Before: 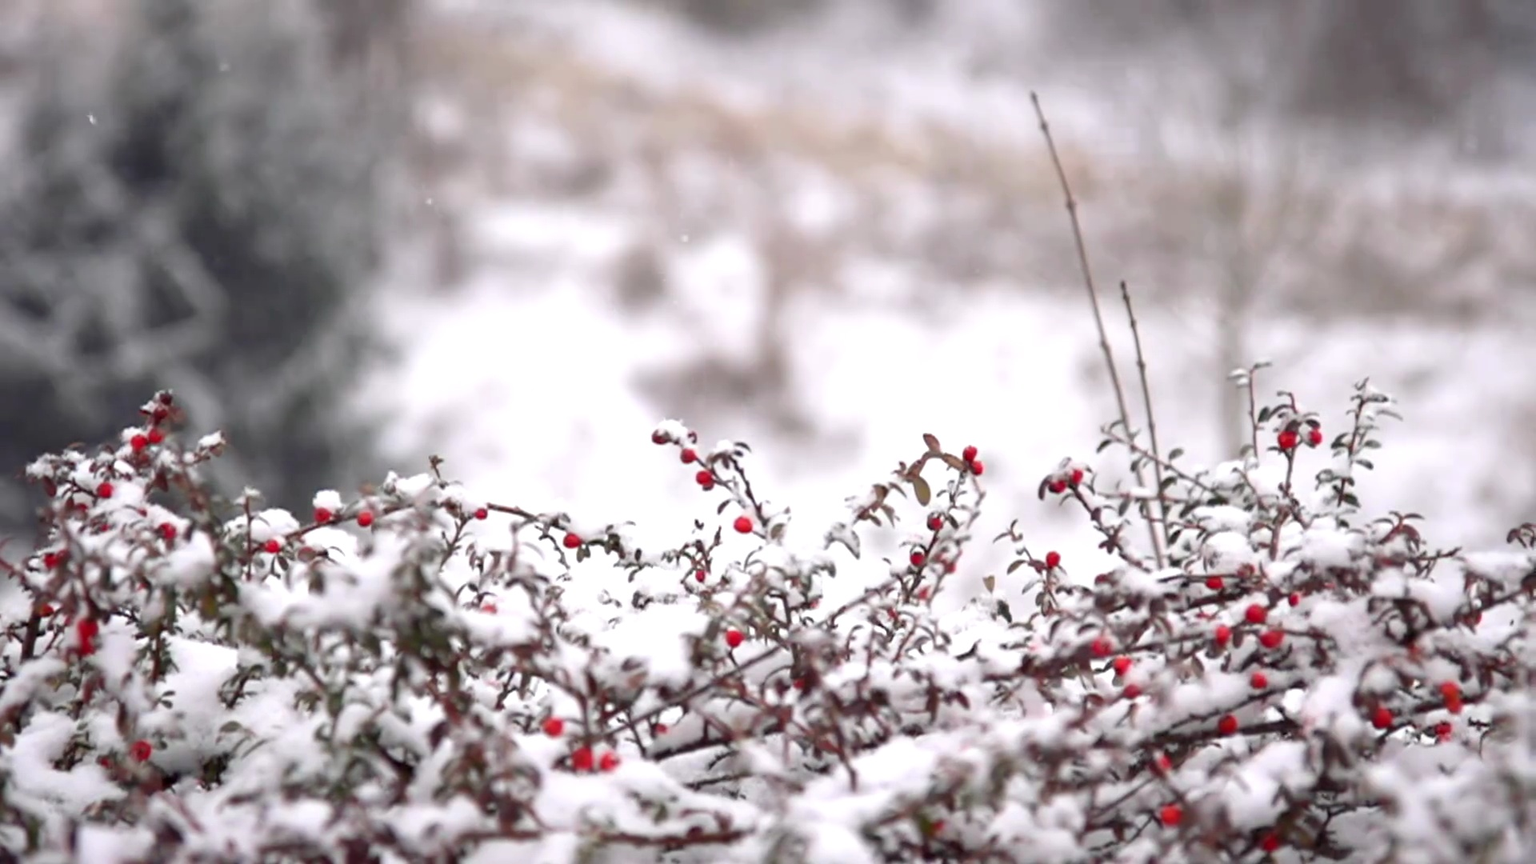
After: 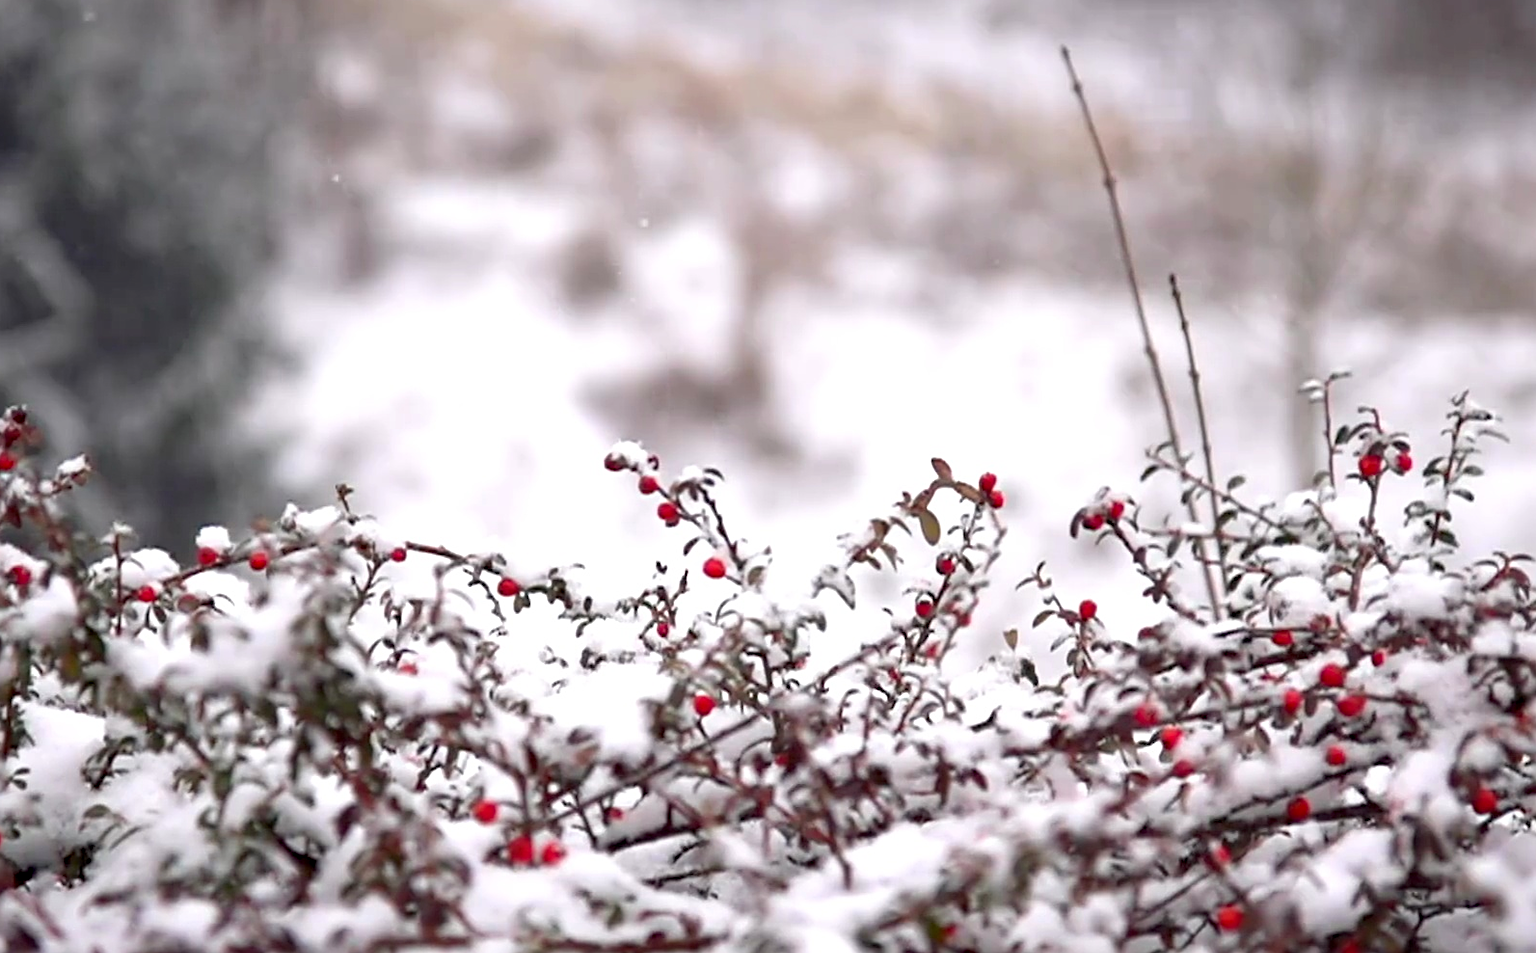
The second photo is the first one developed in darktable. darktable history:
crop: left 9.816%, top 6.271%, right 7.181%, bottom 2.124%
sharpen: on, module defaults
haze removal: compatibility mode true, adaptive false
